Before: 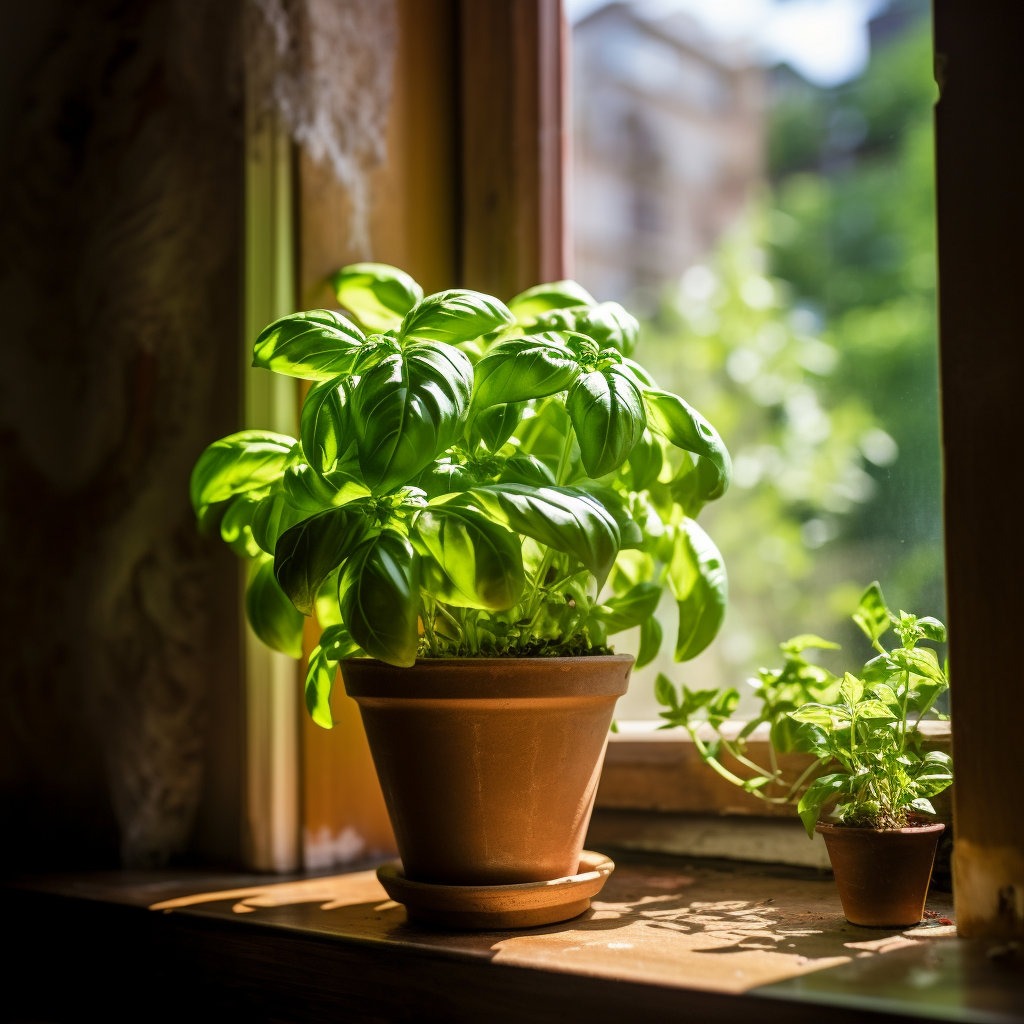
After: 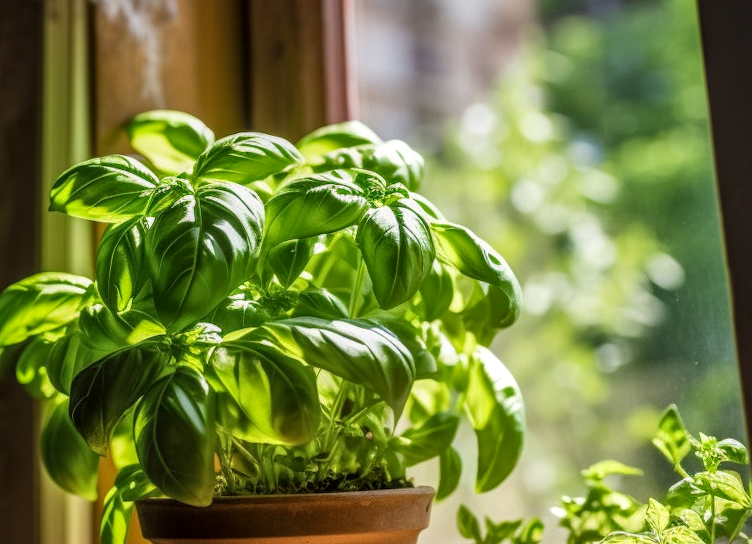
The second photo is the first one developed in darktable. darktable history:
rotate and perspective: rotation -1.68°, lens shift (vertical) -0.146, crop left 0.049, crop right 0.912, crop top 0.032, crop bottom 0.96
crop: left 18.38%, top 11.092%, right 2.134%, bottom 33.217%
local contrast: highlights 0%, shadows 0%, detail 133%
